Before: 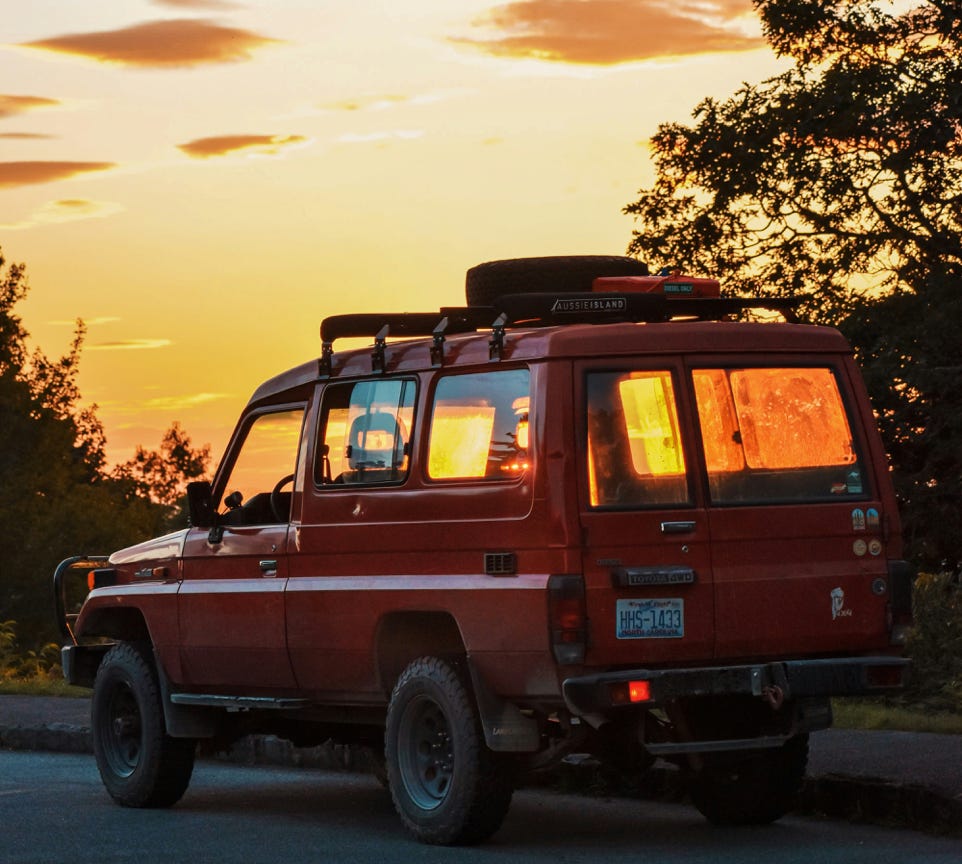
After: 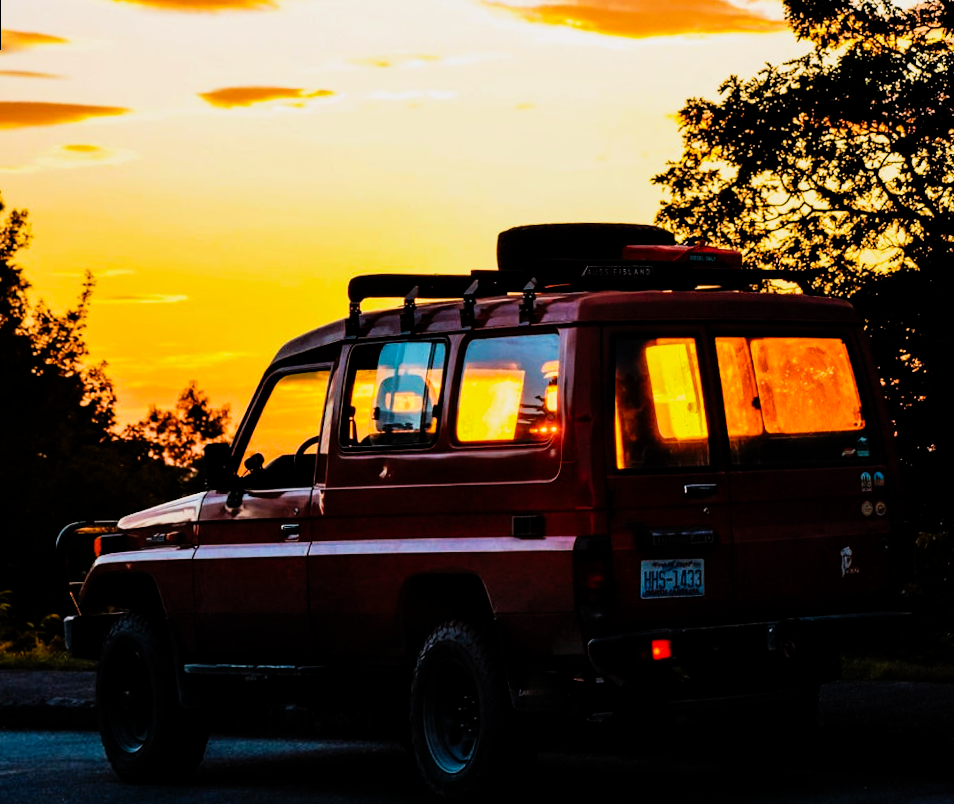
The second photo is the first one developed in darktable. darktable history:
white balance: red 0.984, blue 1.059
color balance rgb: perceptual saturation grading › global saturation 20%, global vibrance 20%
tone curve: curves: ch0 [(0, 0) (0.003, 0.001) (0.011, 0.005) (0.025, 0.011) (0.044, 0.02) (0.069, 0.031) (0.1, 0.045) (0.136, 0.078) (0.177, 0.124) (0.224, 0.18) (0.277, 0.245) (0.335, 0.315) (0.399, 0.393) (0.468, 0.477) (0.543, 0.569) (0.623, 0.666) (0.709, 0.771) (0.801, 0.871) (0.898, 0.965) (1, 1)], preserve colors none
rotate and perspective: rotation 0.679°, lens shift (horizontal) 0.136, crop left 0.009, crop right 0.991, crop top 0.078, crop bottom 0.95
filmic rgb: black relative exposure -5 EV, hardness 2.88, contrast 1.3, highlights saturation mix -30%
